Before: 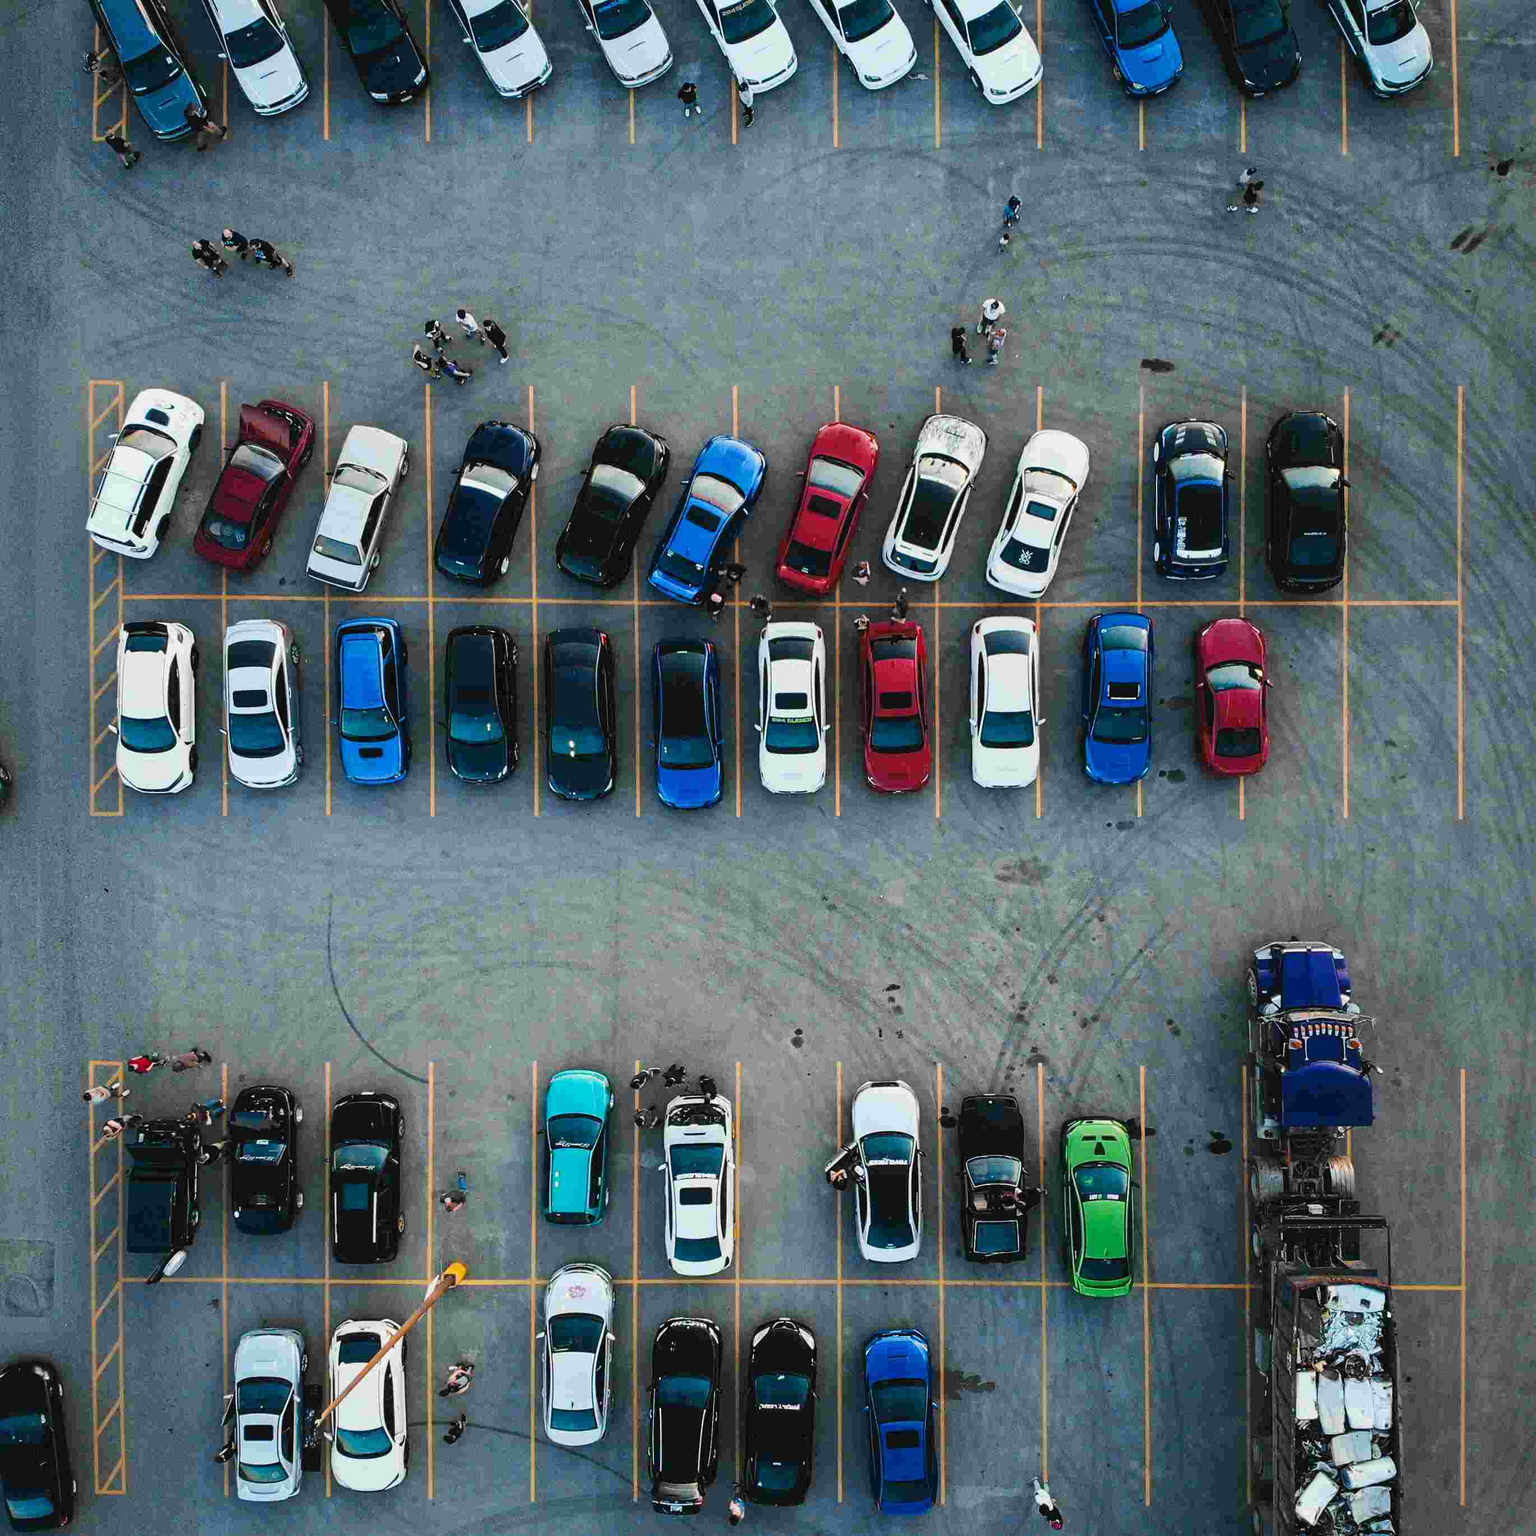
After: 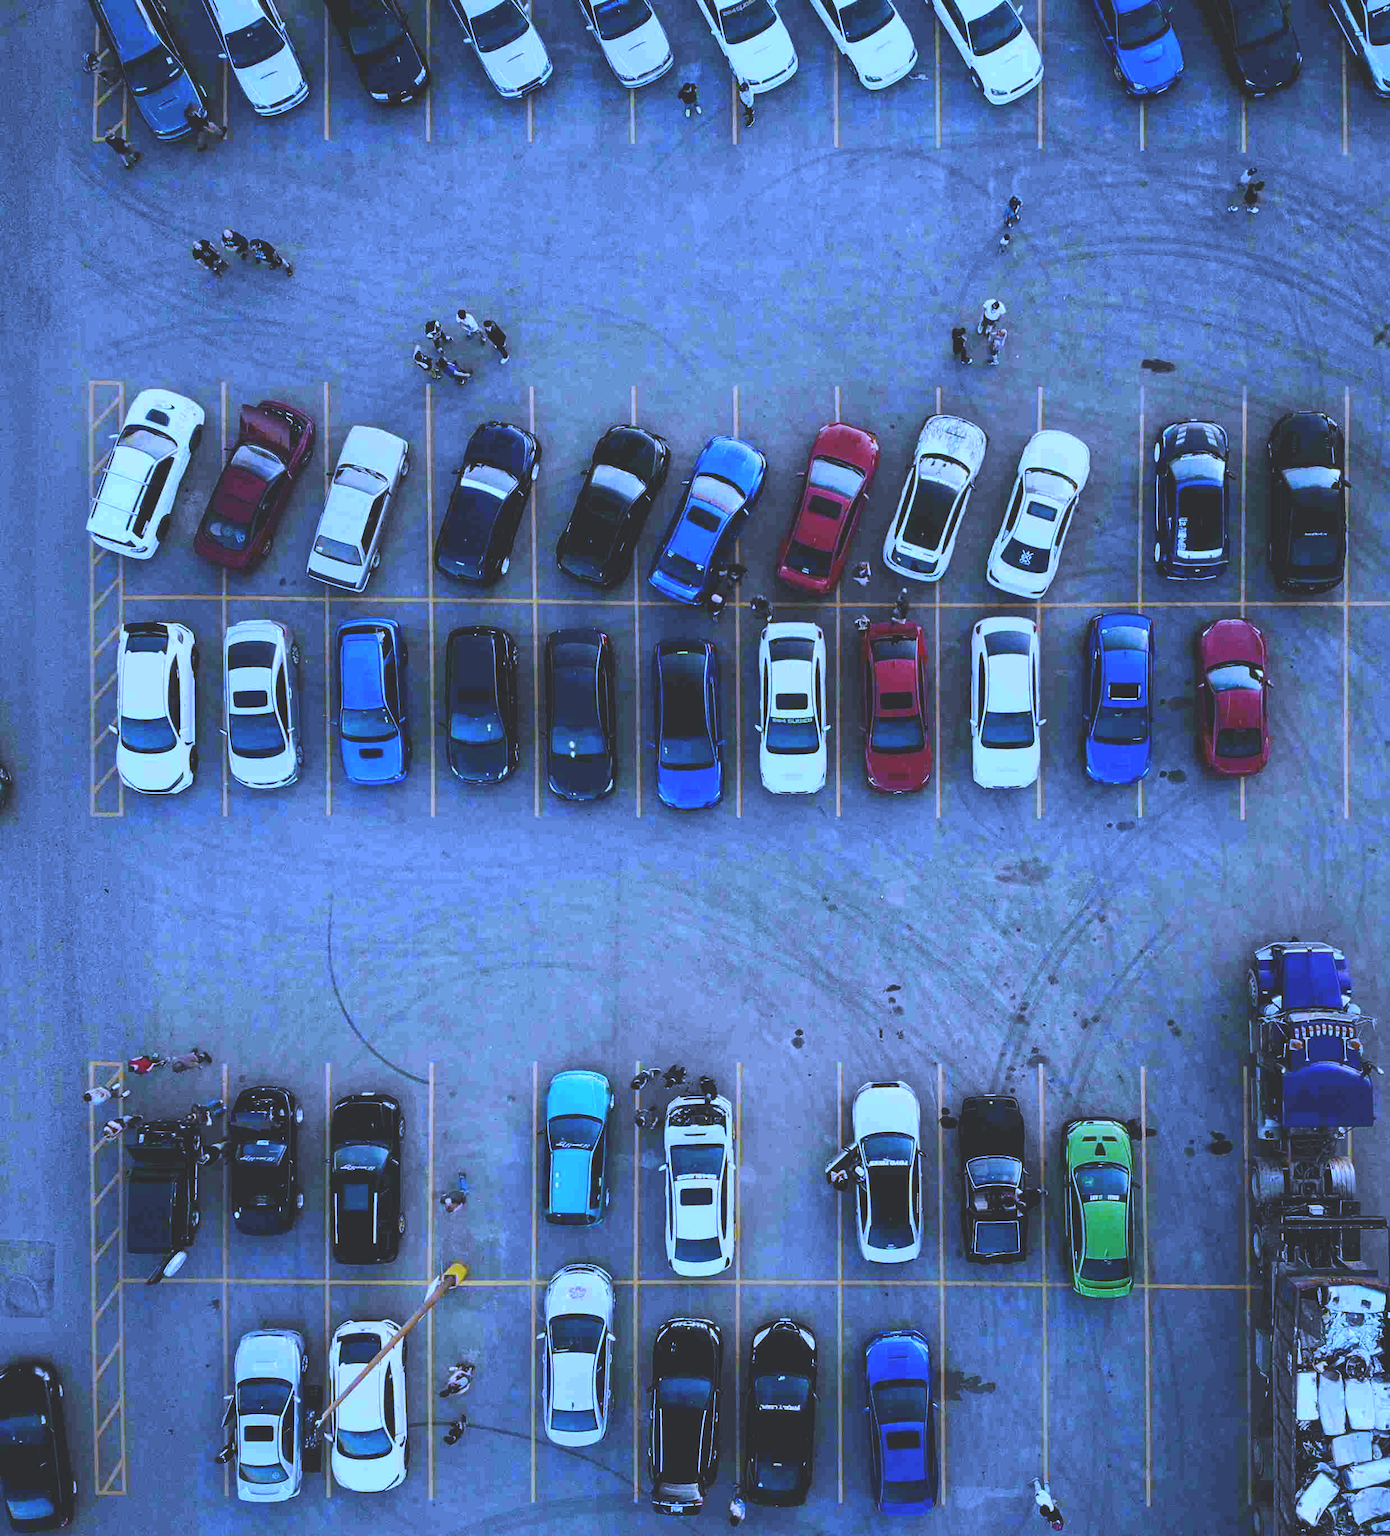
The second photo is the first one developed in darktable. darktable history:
white balance: red 0.766, blue 1.537
crop: right 9.509%, bottom 0.031%
exposure: black level correction -0.023, exposure -0.039 EV, compensate highlight preservation false
